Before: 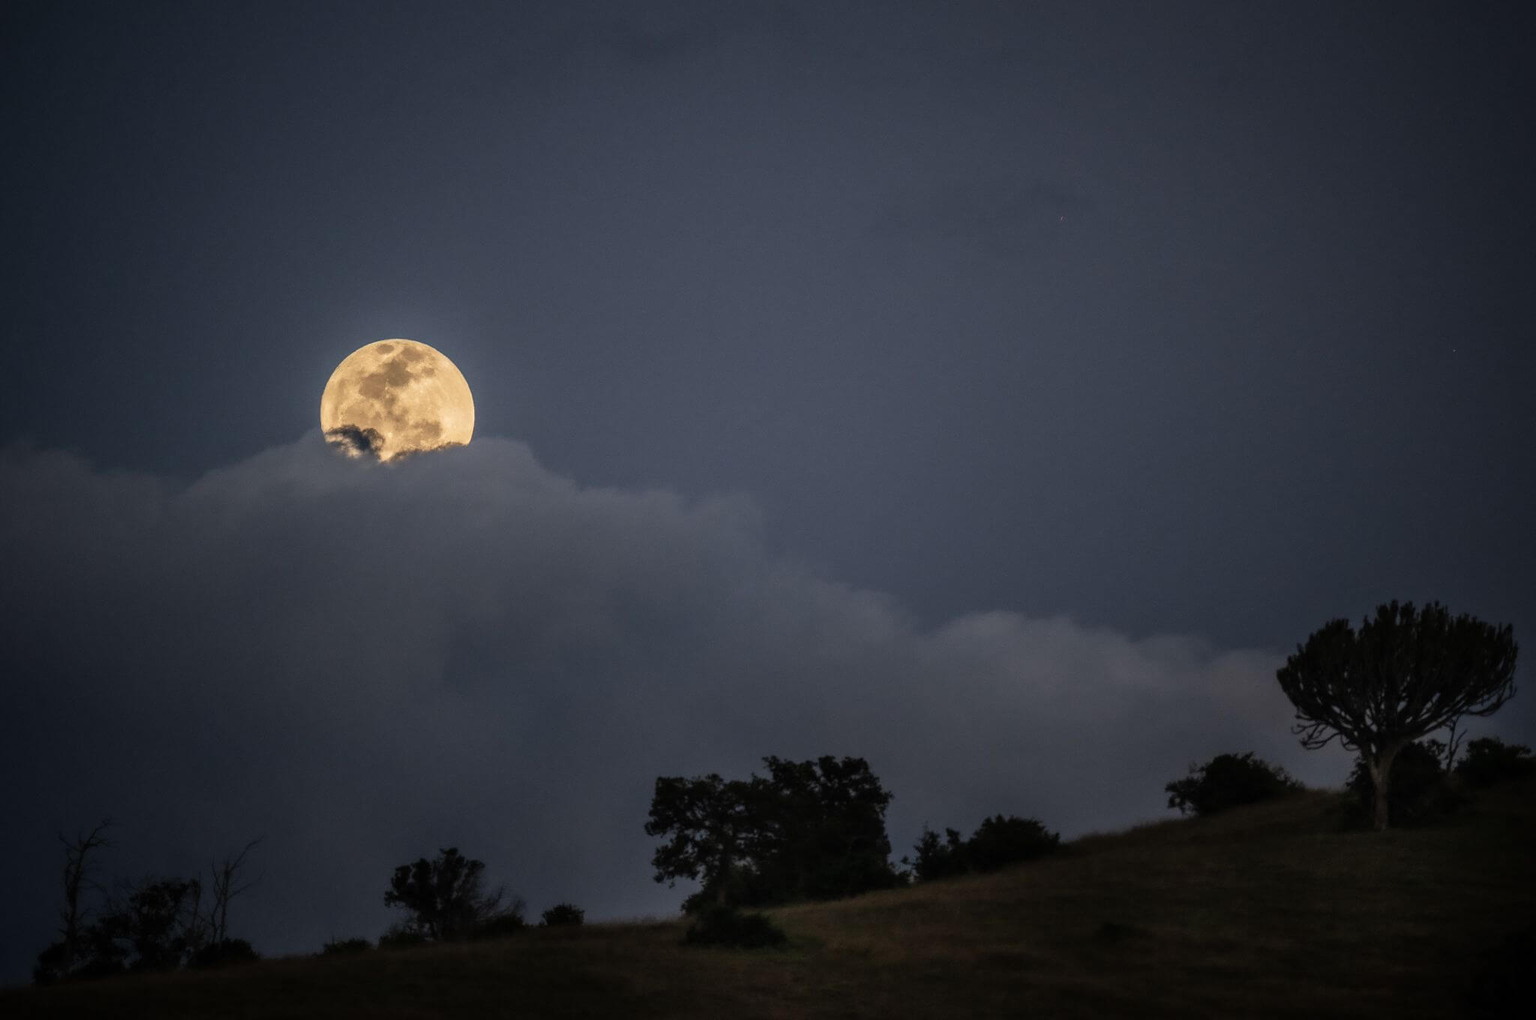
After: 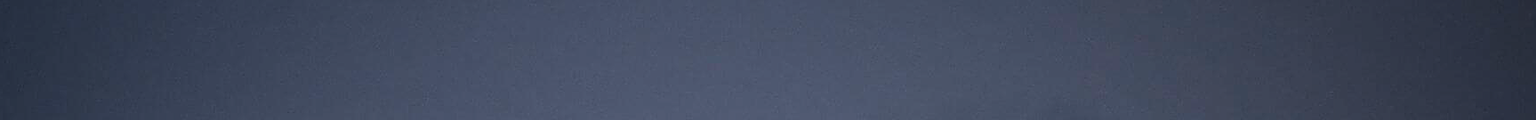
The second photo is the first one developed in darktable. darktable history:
sharpen: on, module defaults
crop and rotate: left 9.644%, top 9.491%, right 6.021%, bottom 80.509%
velvia: on, module defaults
exposure: black level correction 0, exposure 0.7 EV, compensate exposure bias true, compensate highlight preservation false
